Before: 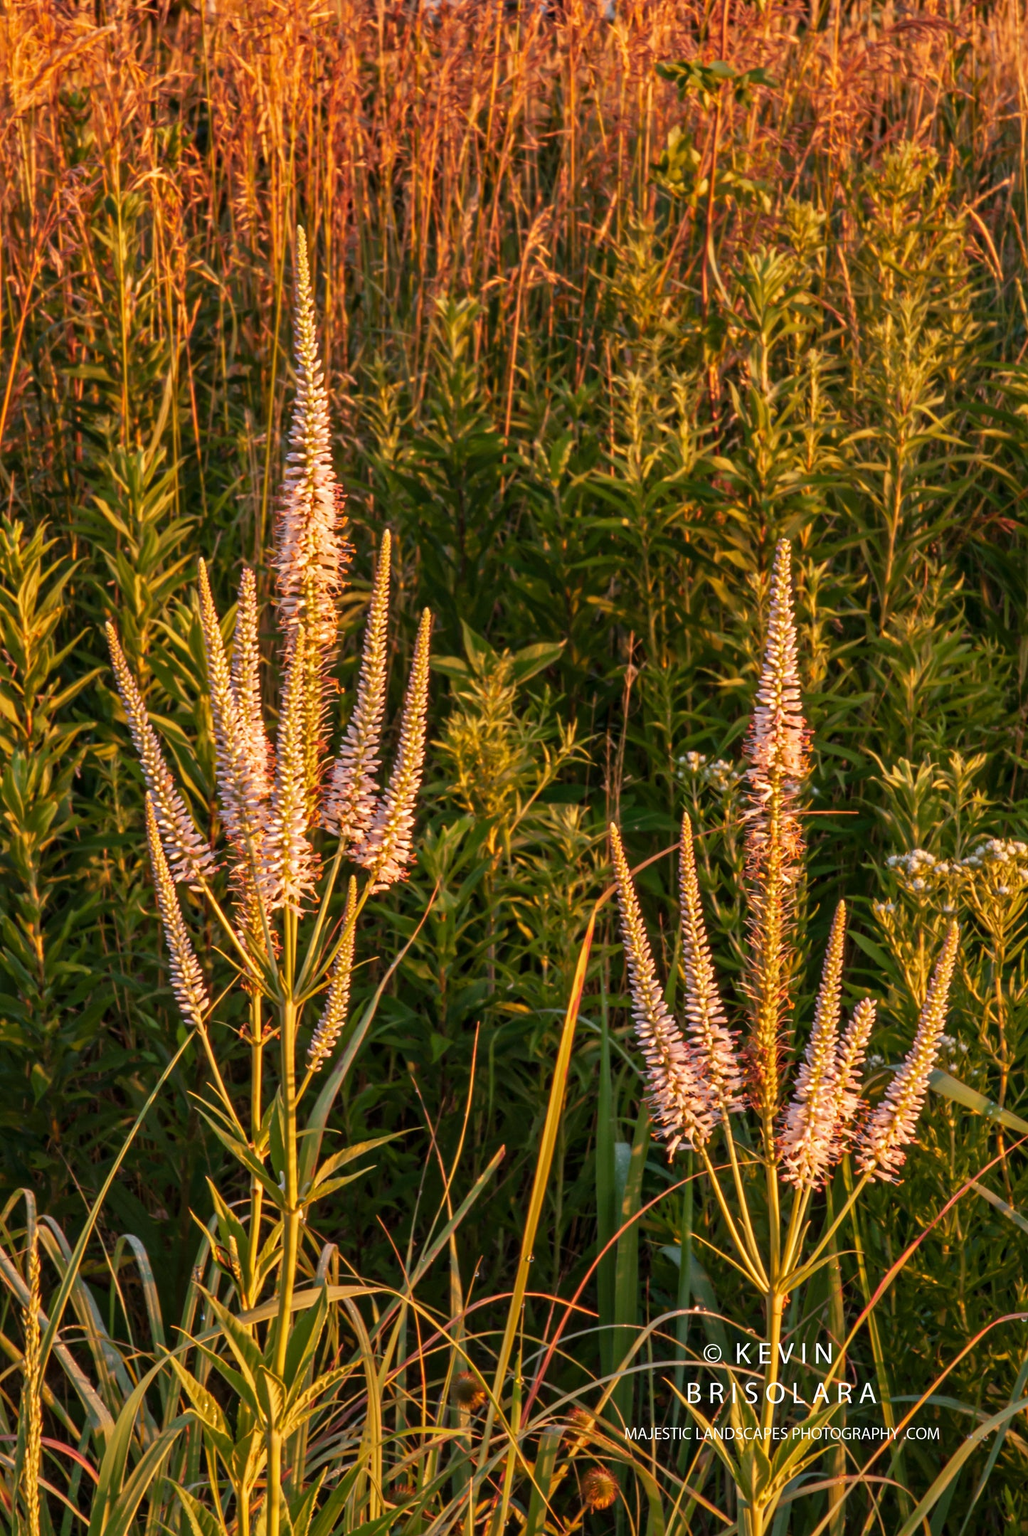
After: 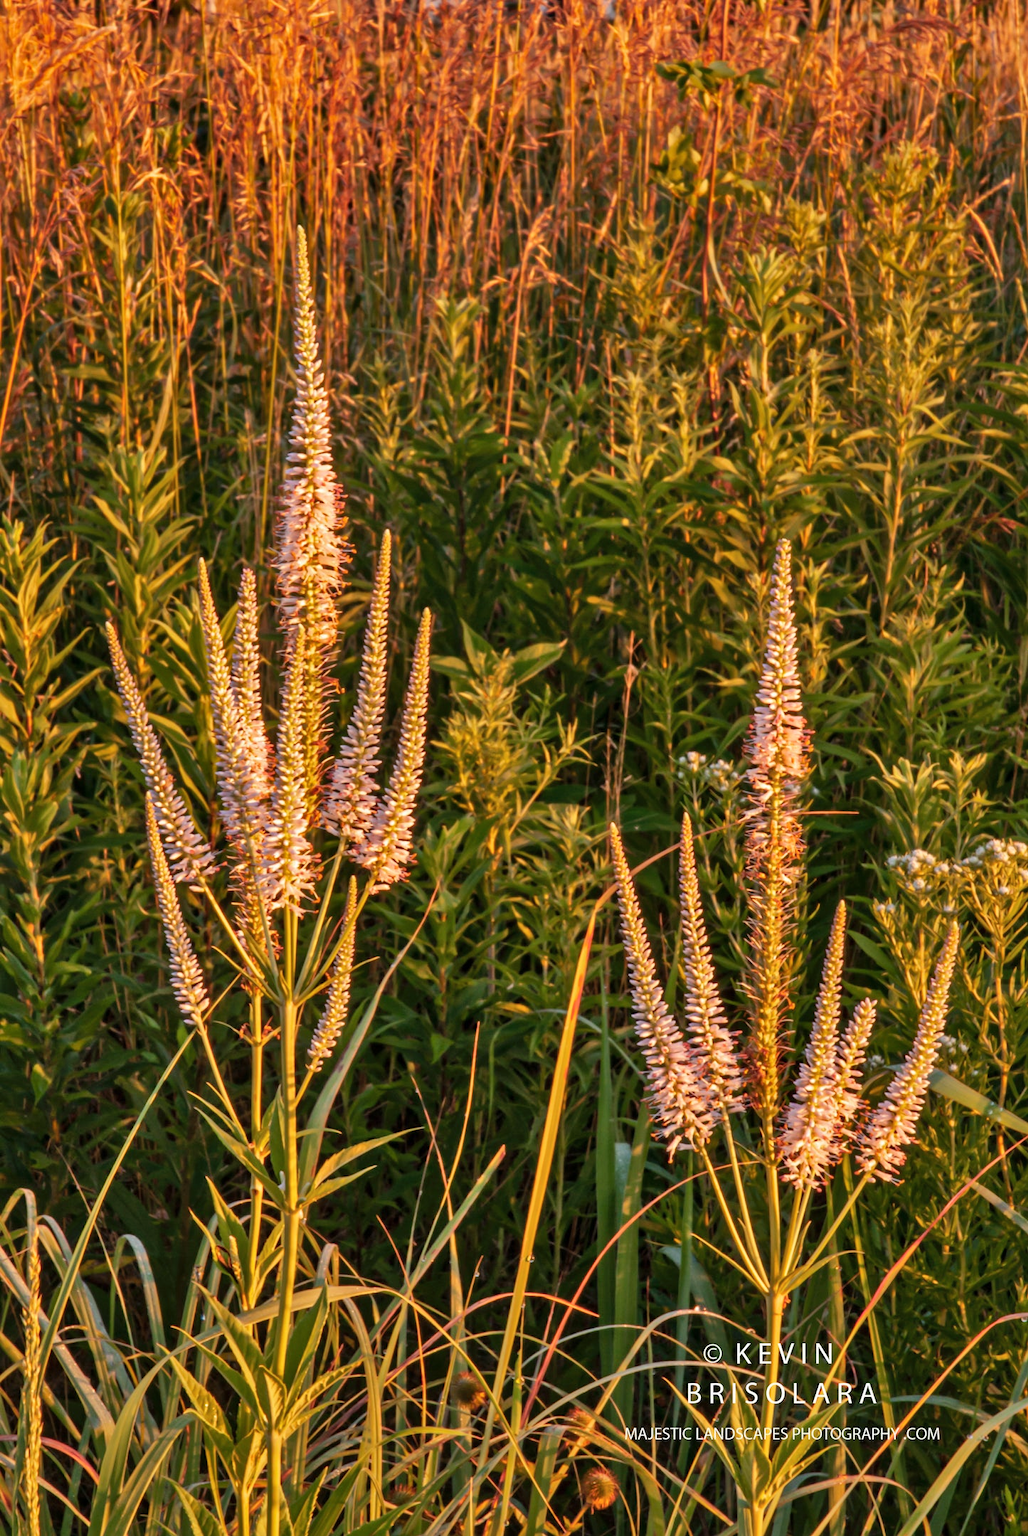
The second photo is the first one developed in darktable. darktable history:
shadows and highlights: highlights 70.97, soften with gaussian
